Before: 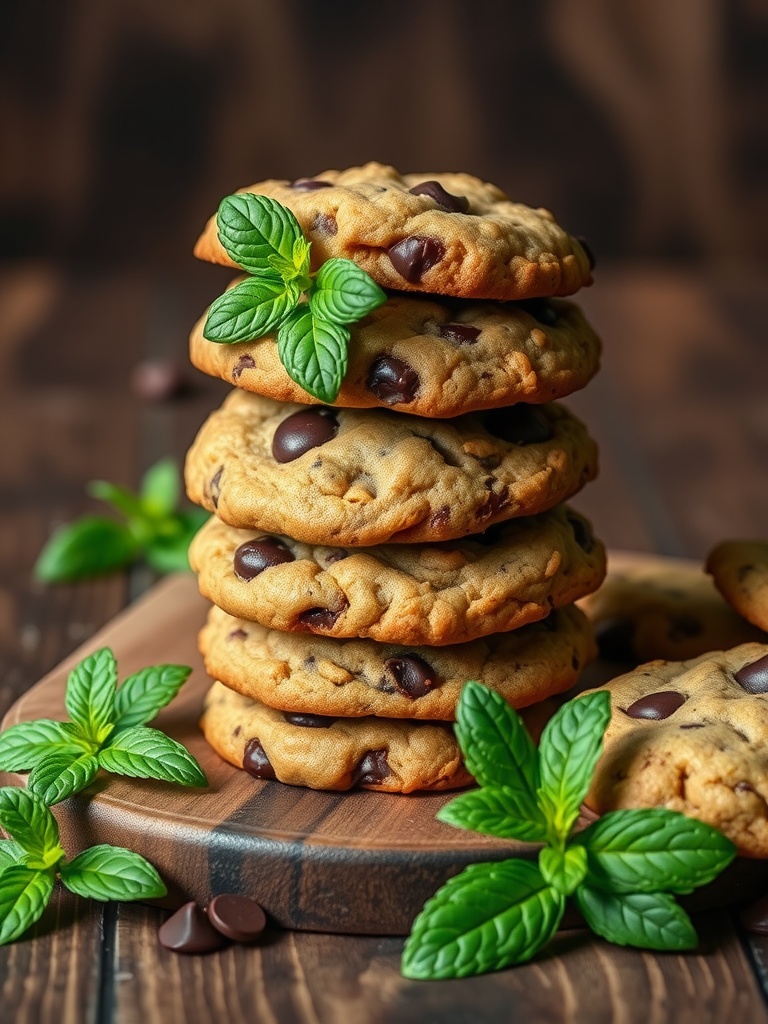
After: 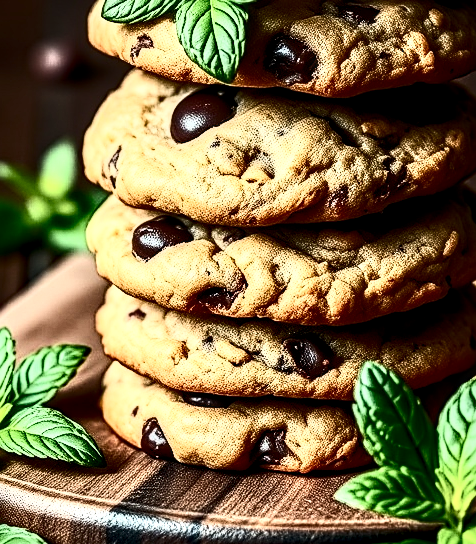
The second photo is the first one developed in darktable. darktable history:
shadows and highlights: shadows 25, highlights -48, soften with gaussian
white balance: red 0.978, blue 0.999
filmic rgb: black relative exposure -7.65 EV, white relative exposure 4.56 EV, hardness 3.61
contrast brightness saturation: contrast 0.93, brightness 0.2
crop: left 13.312%, top 31.28%, right 24.627%, bottom 15.582%
sharpen: on, module defaults
local contrast: highlights 60%, shadows 60%, detail 160%
haze removal: compatibility mode true, adaptive false
